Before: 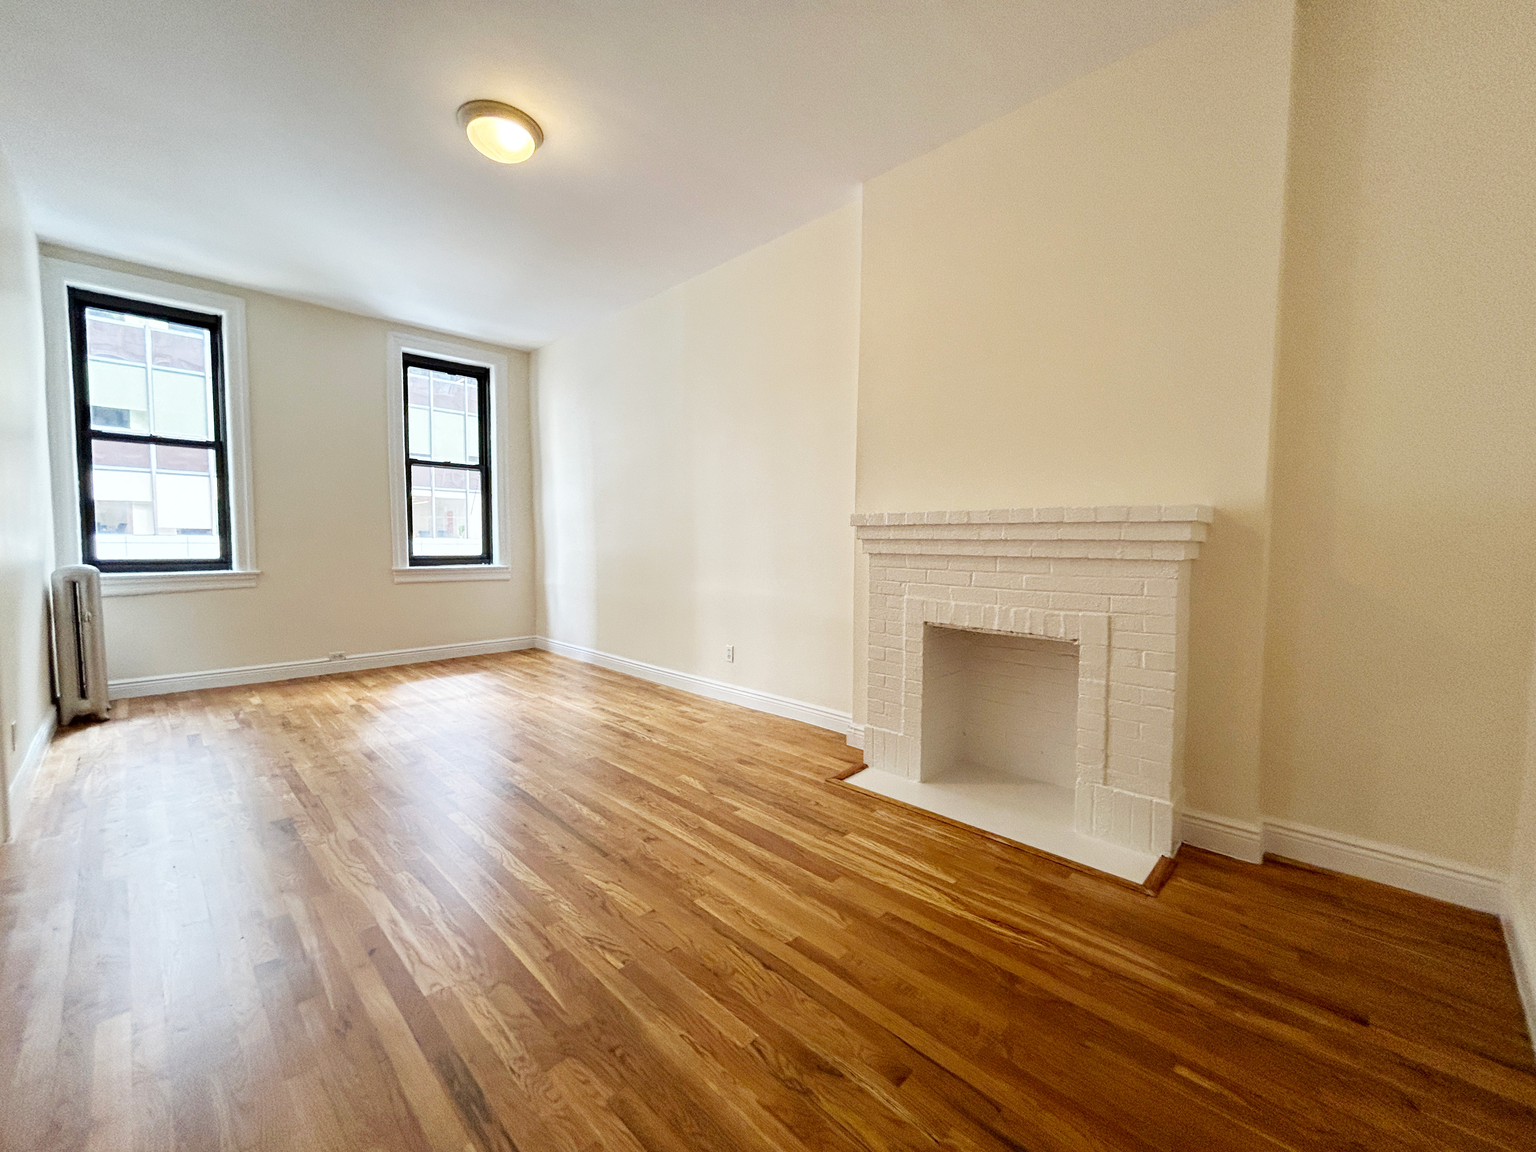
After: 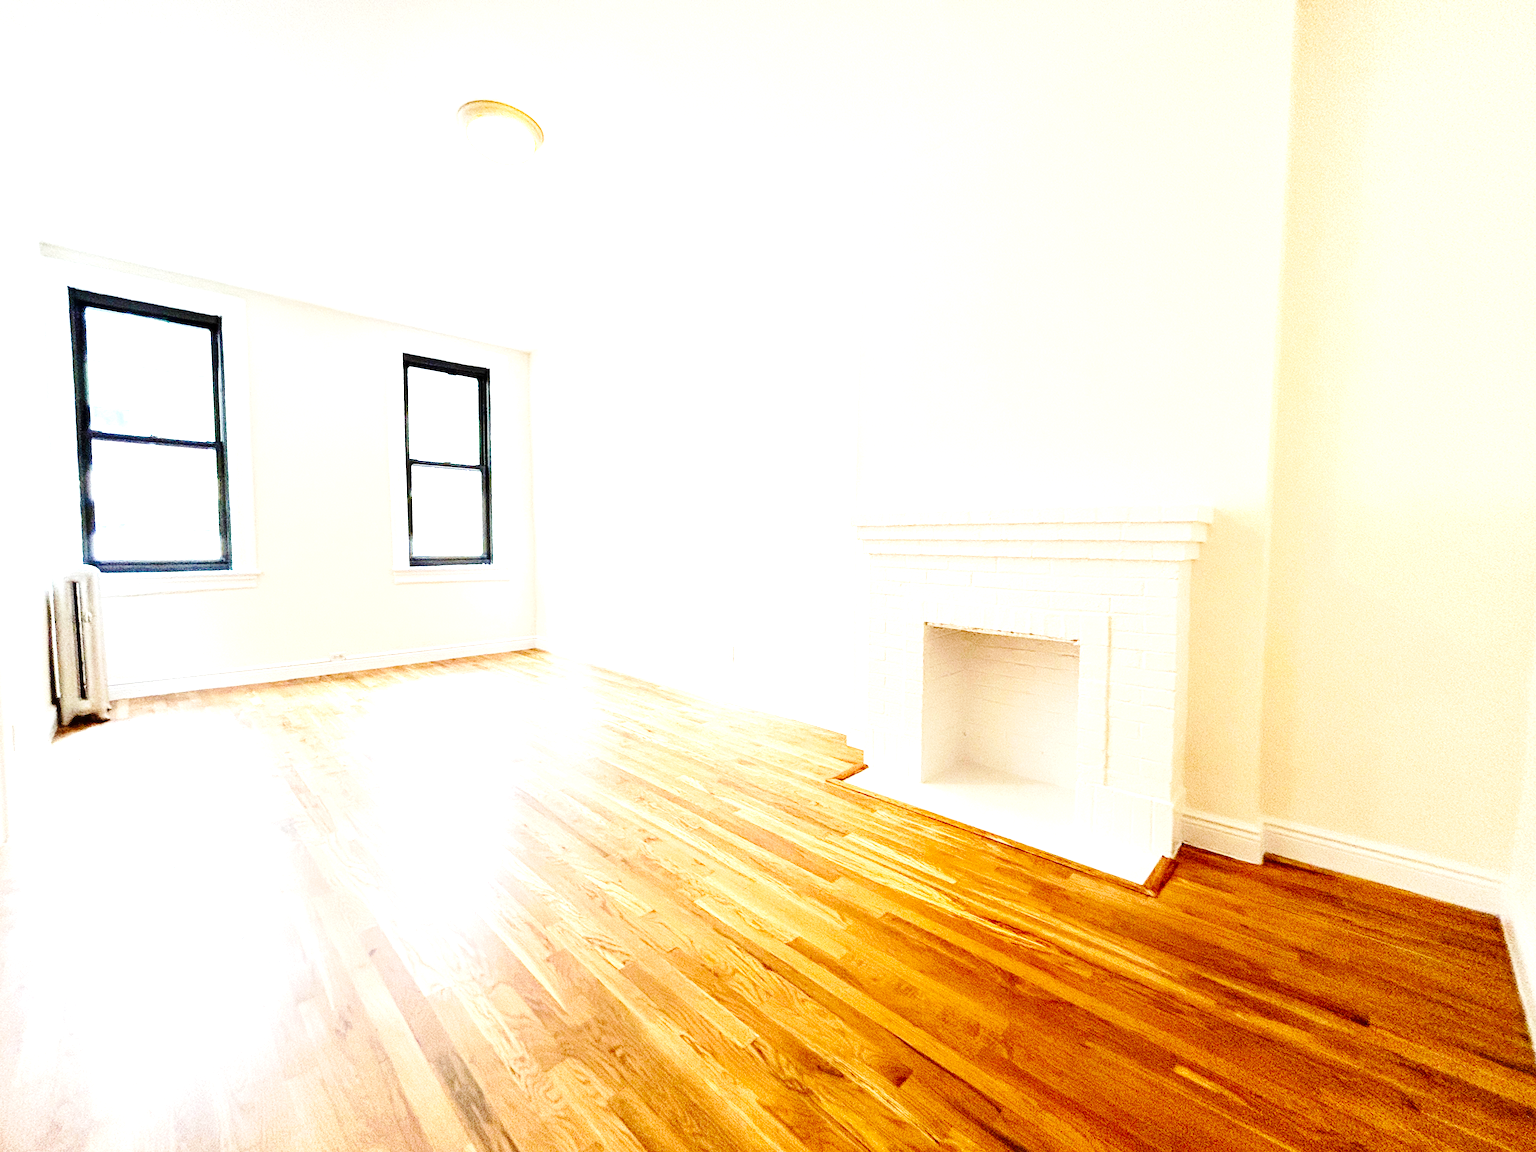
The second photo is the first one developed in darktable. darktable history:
exposure: exposure 1.508 EV, compensate highlight preservation false
base curve: curves: ch0 [(0, 0) (0.036, 0.025) (0.121, 0.166) (0.206, 0.329) (0.605, 0.79) (1, 1)], preserve colors none
